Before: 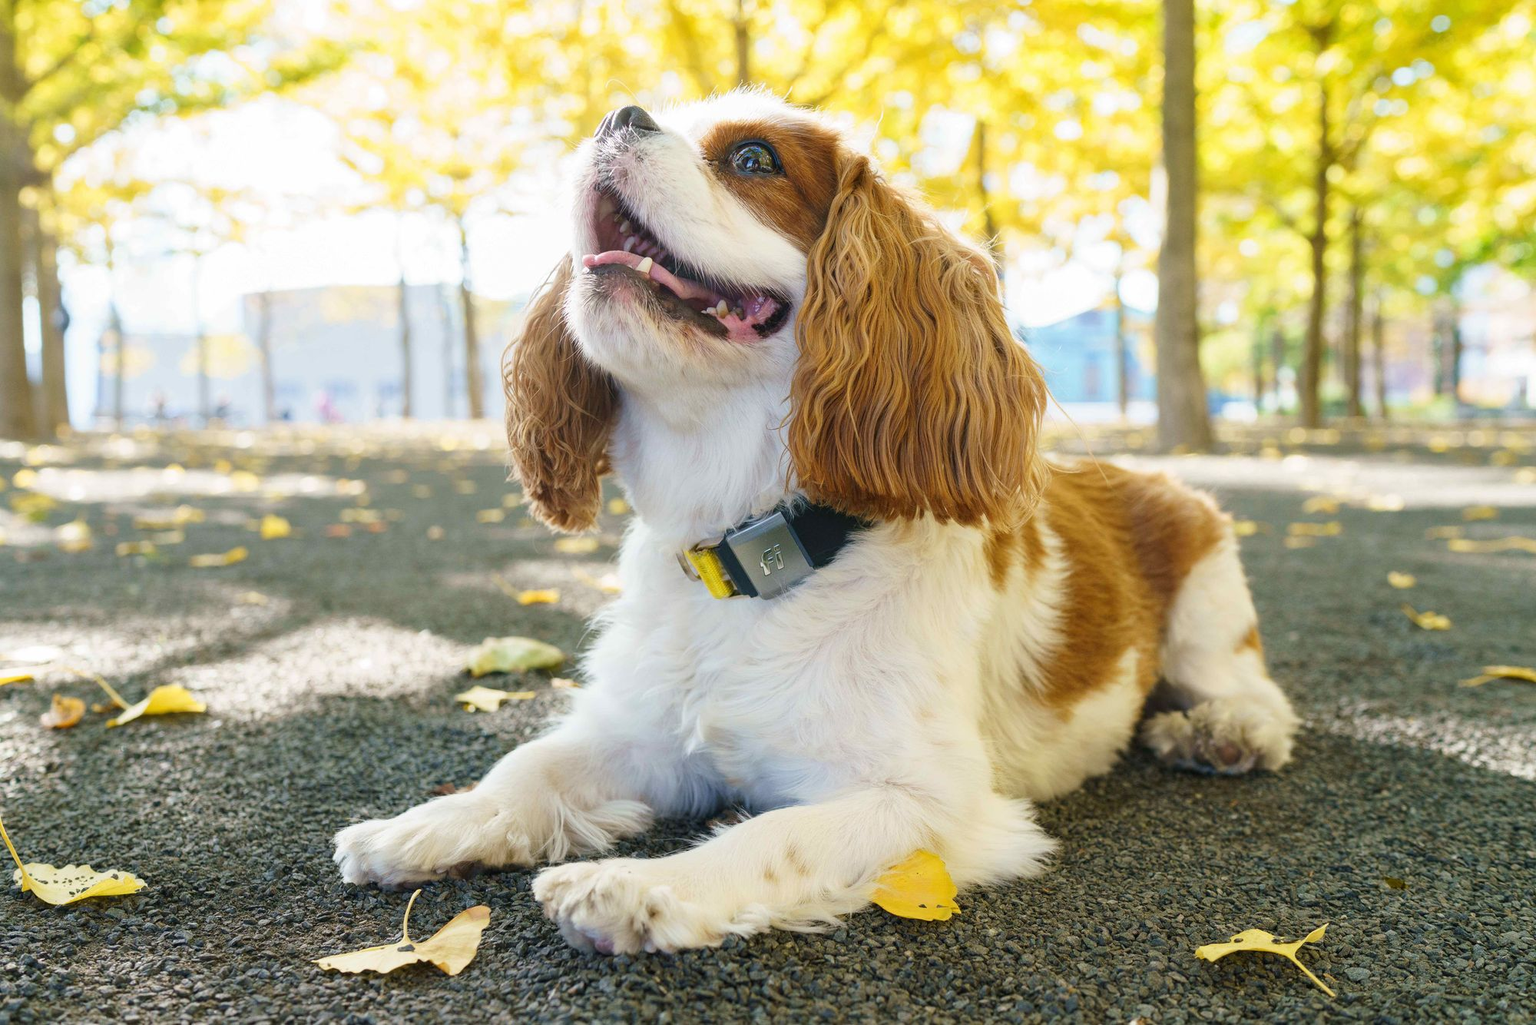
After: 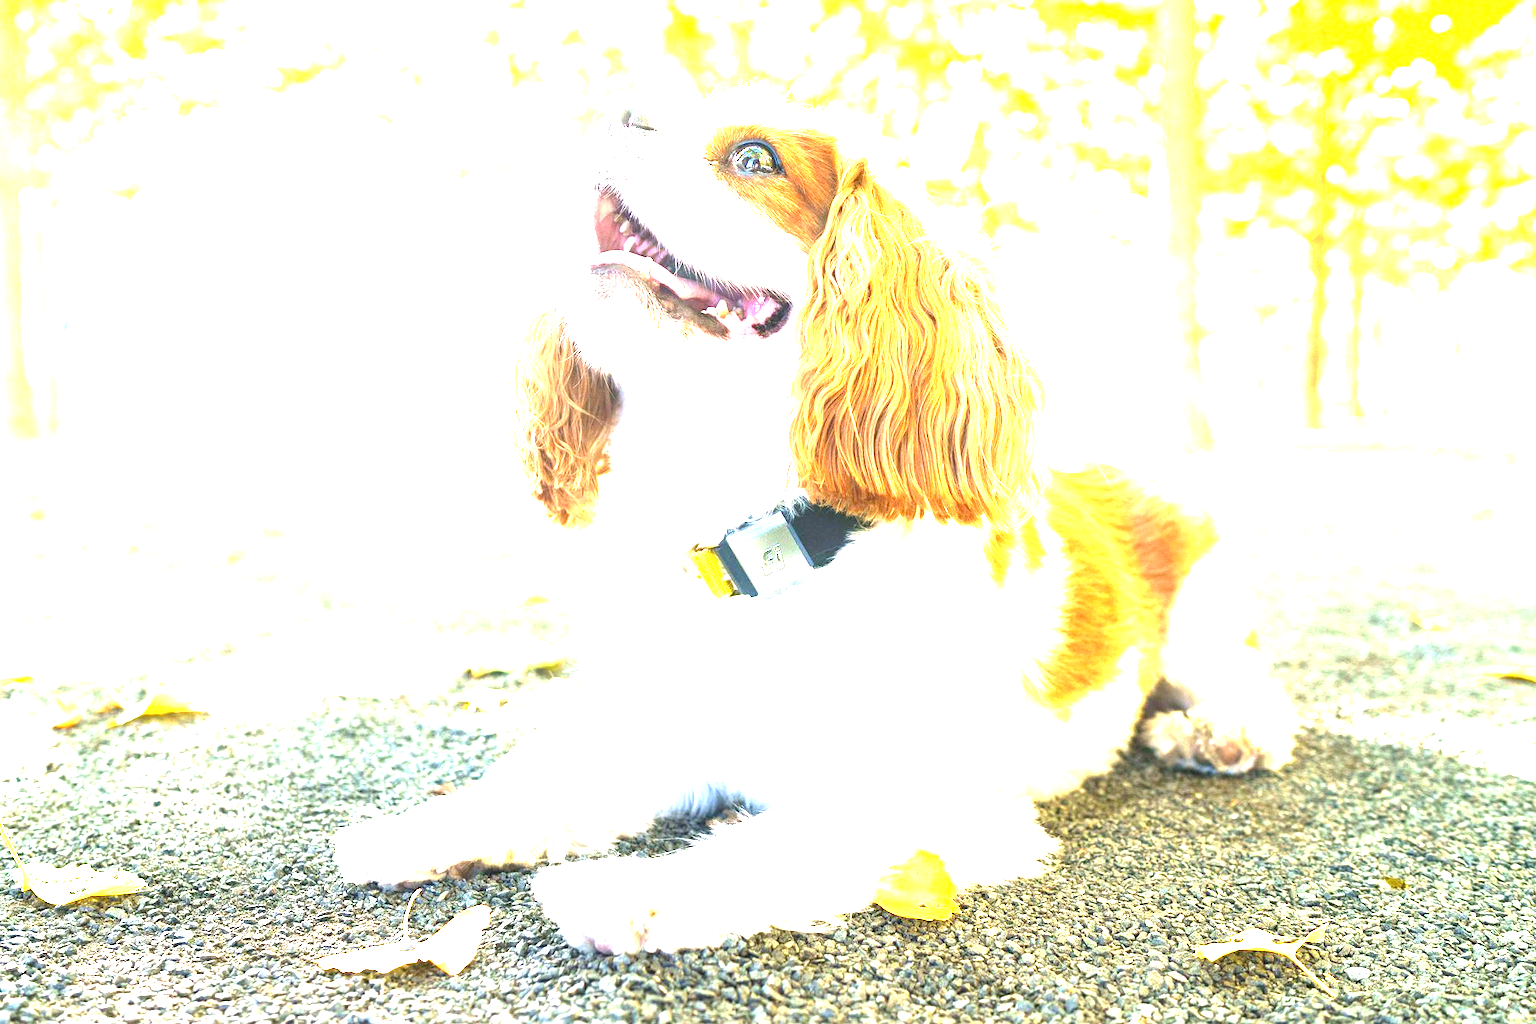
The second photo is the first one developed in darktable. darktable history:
tone equalizer: on, module defaults
exposure: exposure 3 EV, compensate highlight preservation false
